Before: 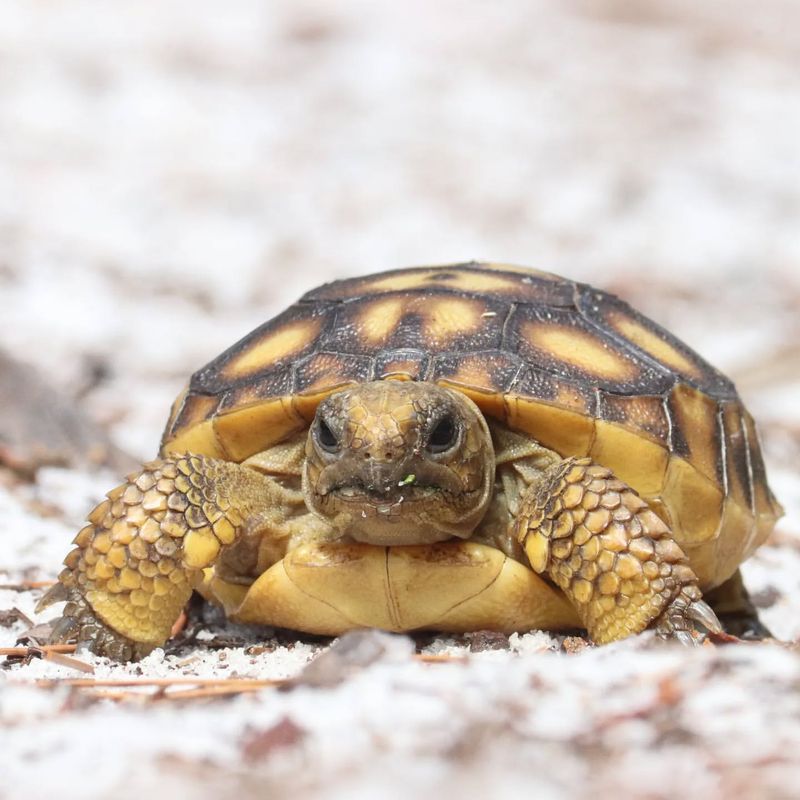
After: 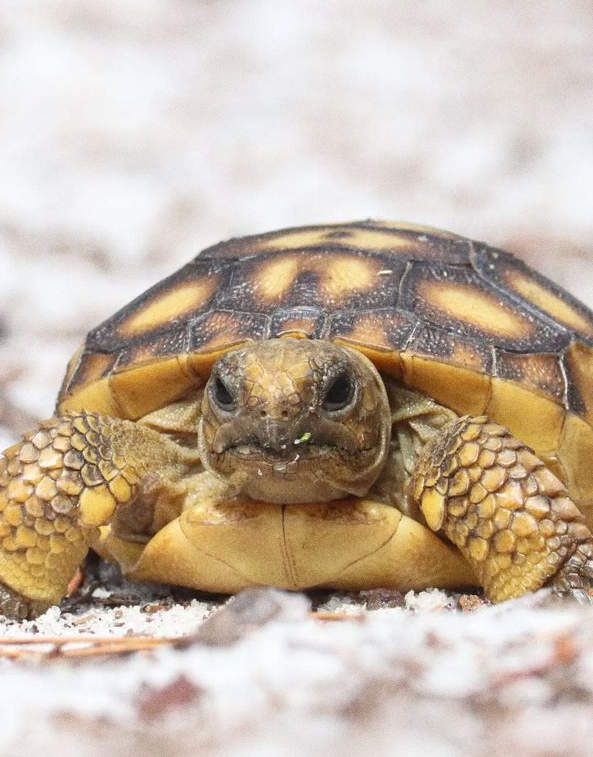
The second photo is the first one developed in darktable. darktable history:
crop and rotate: left 13.15%, top 5.251%, right 12.609%
grain: coarseness 0.09 ISO
